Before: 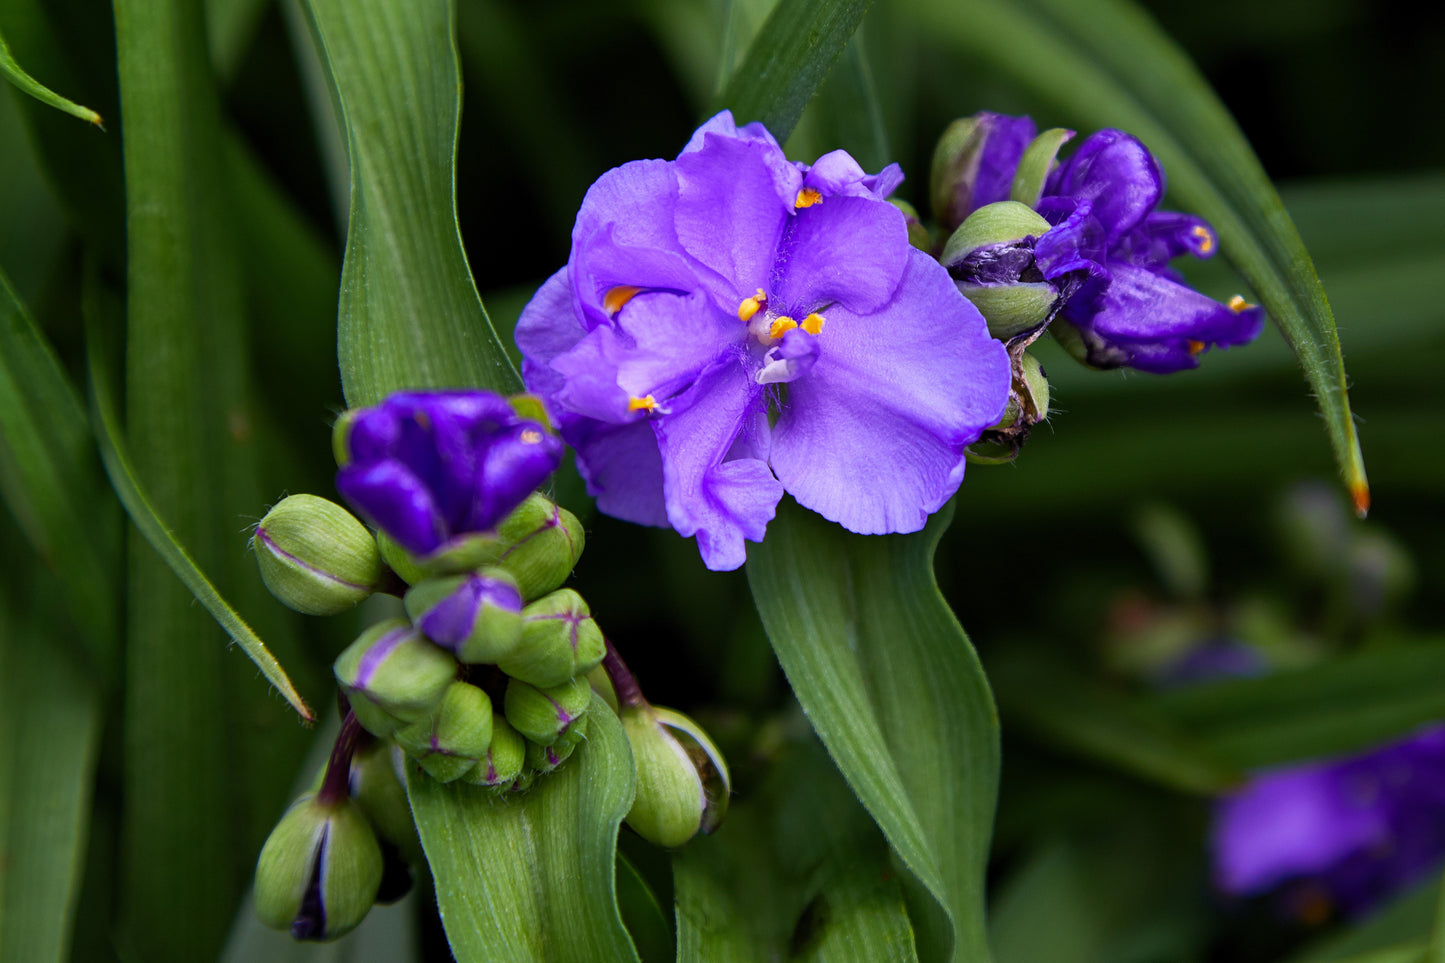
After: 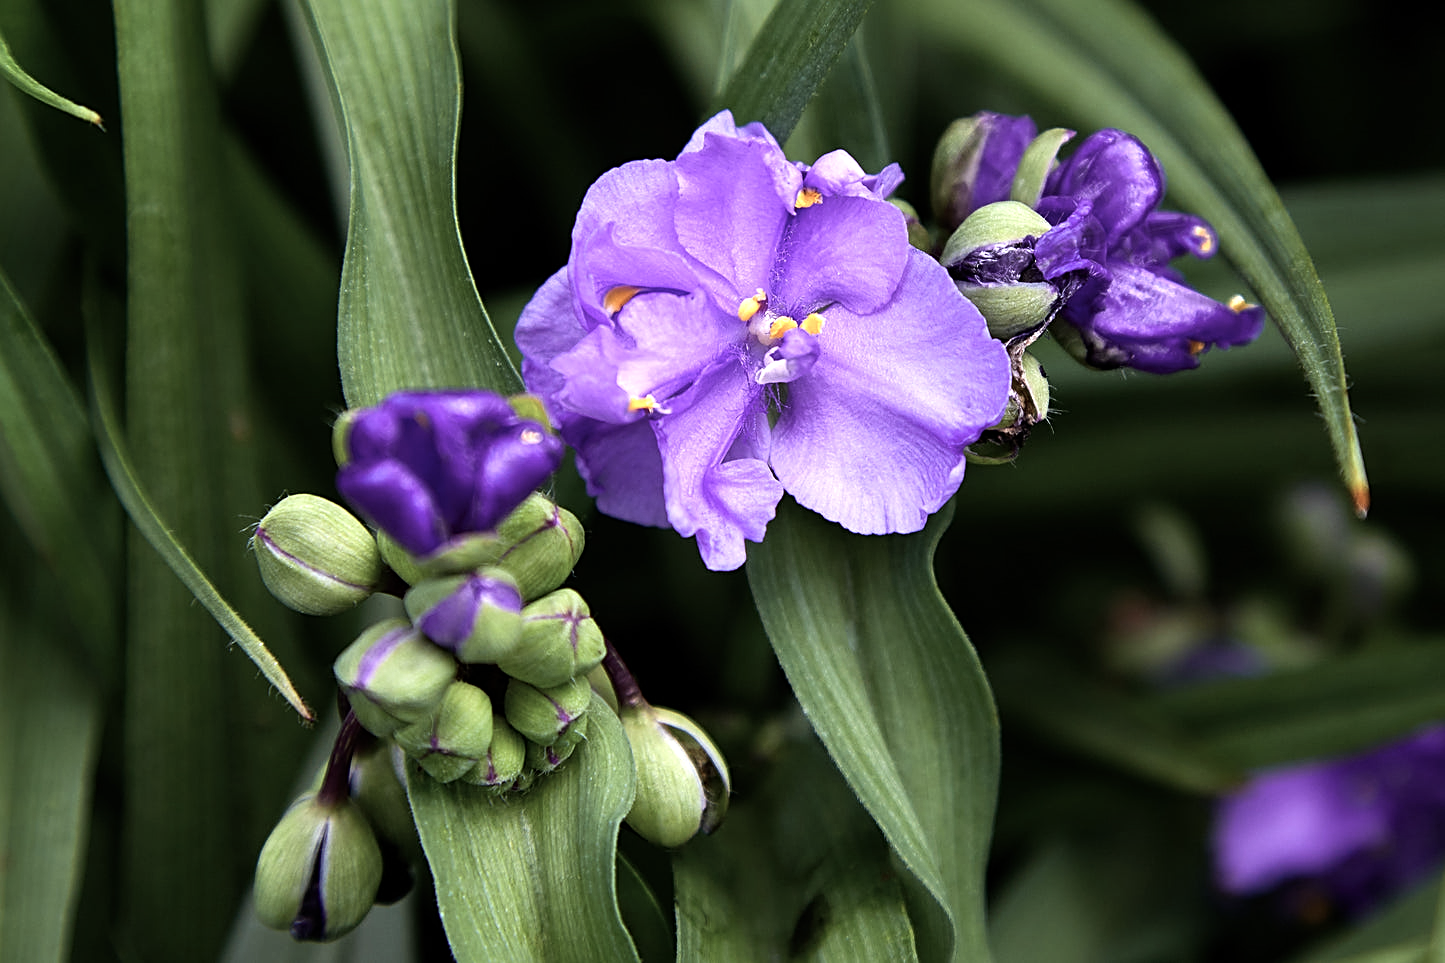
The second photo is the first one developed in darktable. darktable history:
tone equalizer: -8 EV -0.71 EV, -7 EV -0.68 EV, -6 EV -0.589 EV, -5 EV -0.401 EV, -3 EV 0.371 EV, -2 EV 0.6 EV, -1 EV 0.699 EV, +0 EV 0.728 EV
contrast brightness saturation: contrast 0.096, saturation -0.352
exposure: exposure 0.081 EV, compensate highlight preservation false
sharpen: on, module defaults
